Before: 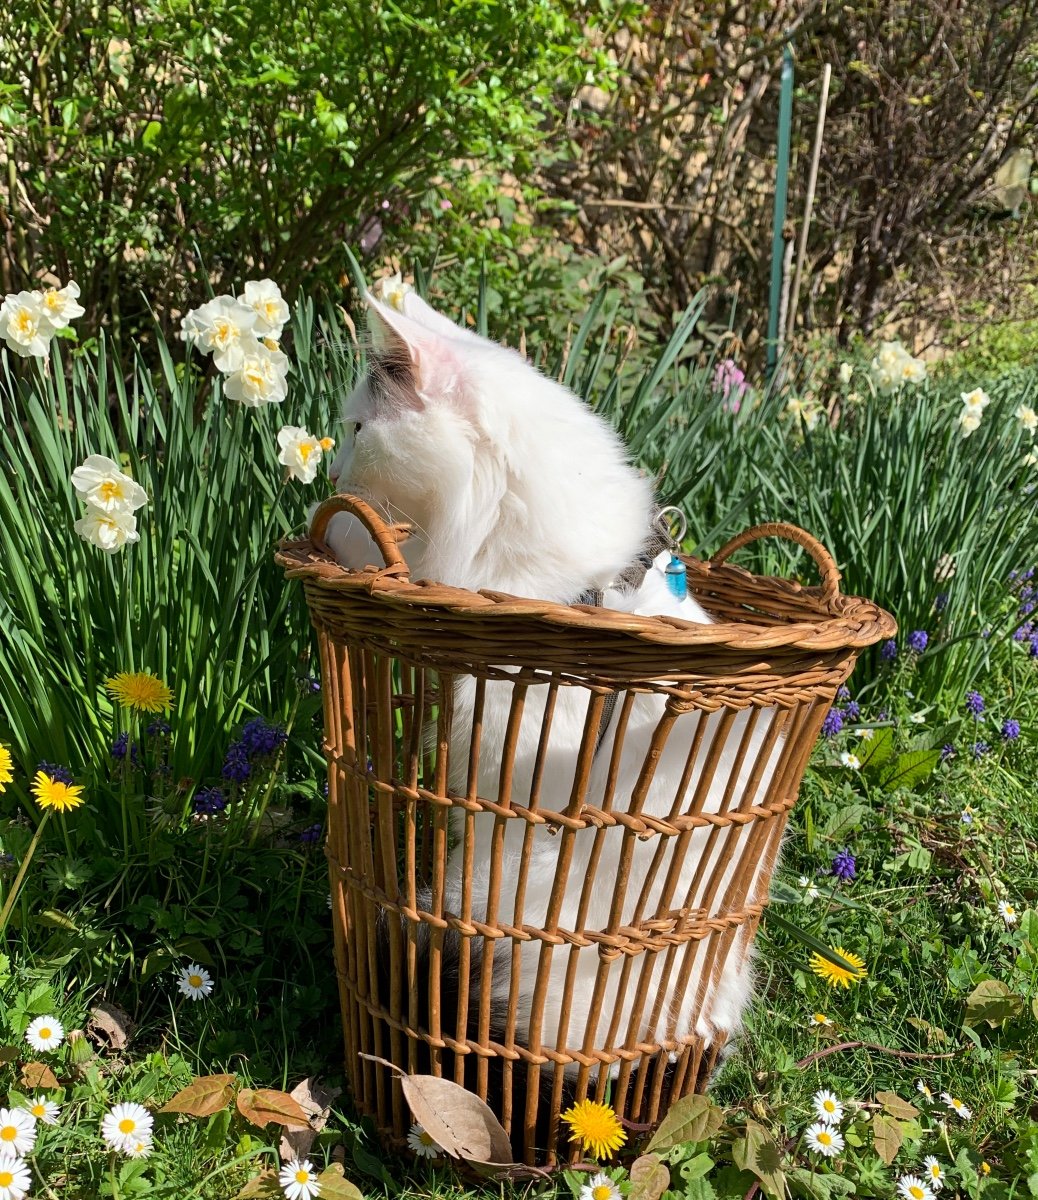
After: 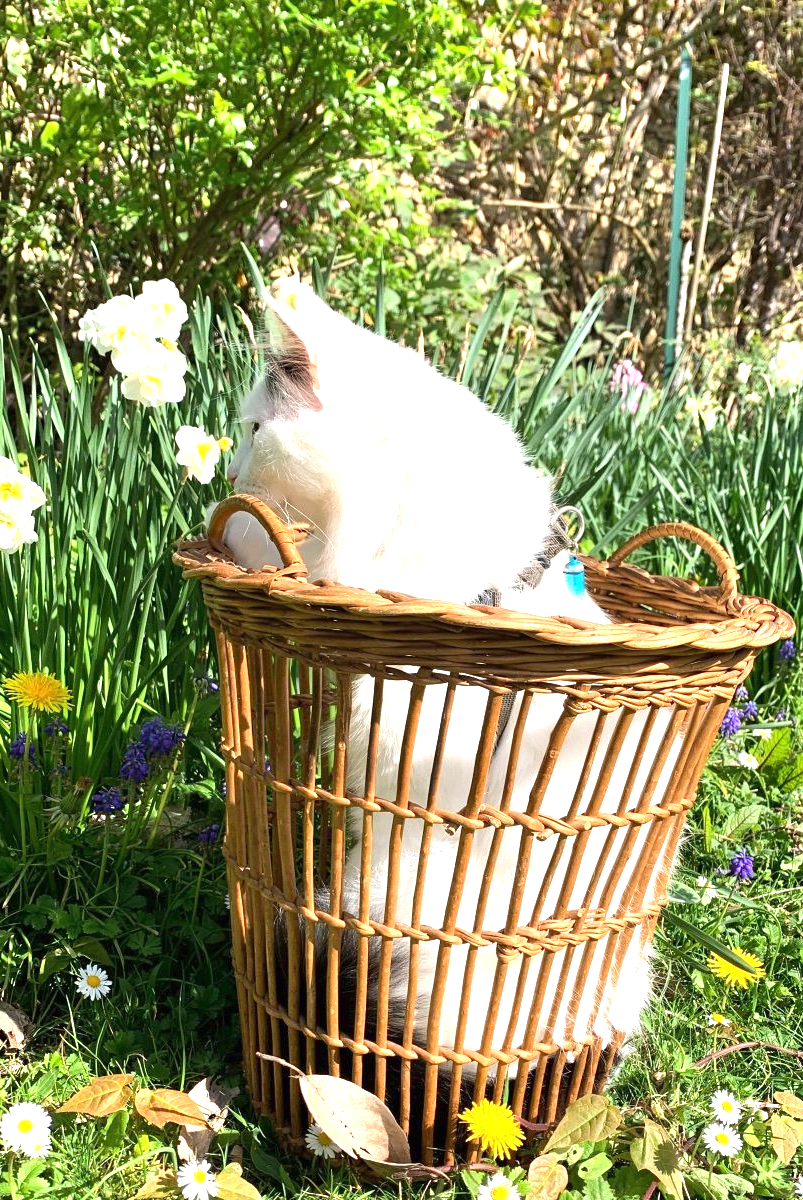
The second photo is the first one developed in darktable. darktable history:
exposure: black level correction 0, exposure 1.3 EV, compensate exposure bias true, compensate highlight preservation false
crop: left 9.88%, right 12.664%
